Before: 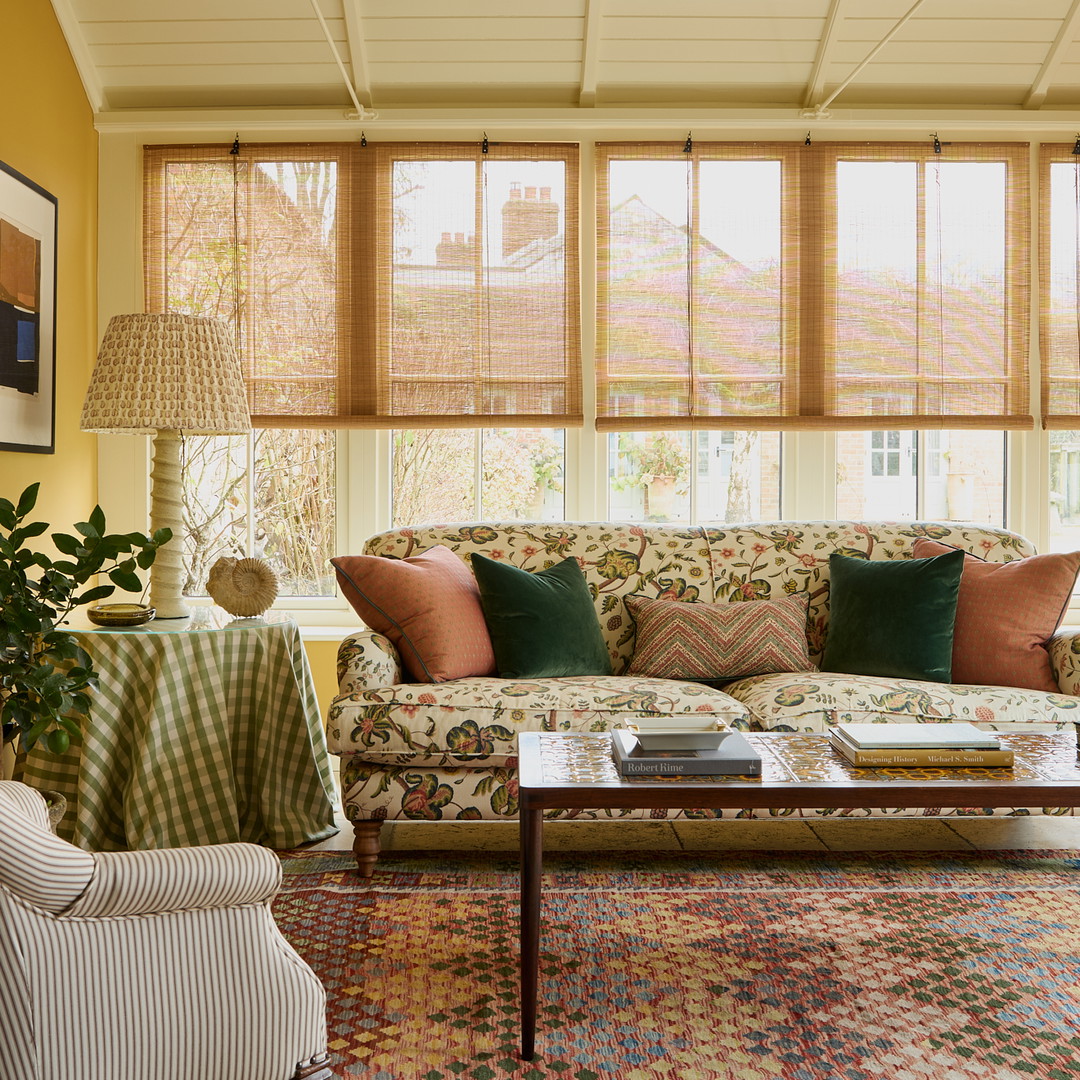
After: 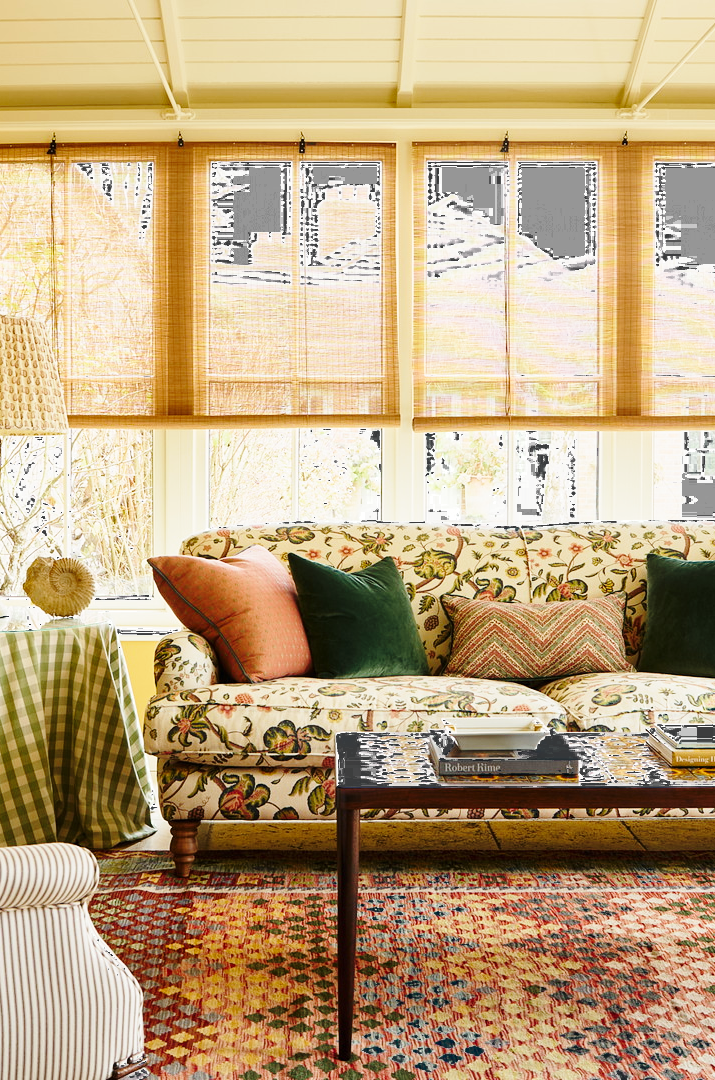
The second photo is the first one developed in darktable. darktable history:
base curve: curves: ch0 [(0, 0) (0.028, 0.03) (0.121, 0.232) (0.46, 0.748) (0.859, 0.968) (1, 1)], preserve colors none
color zones: curves: ch0 [(0, 0.497) (0.143, 0.5) (0.286, 0.5) (0.429, 0.483) (0.571, 0.116) (0.714, -0.006) (0.857, 0.28) (1, 0.497)], process mode strong
crop: left 16.959%, right 16.832%
